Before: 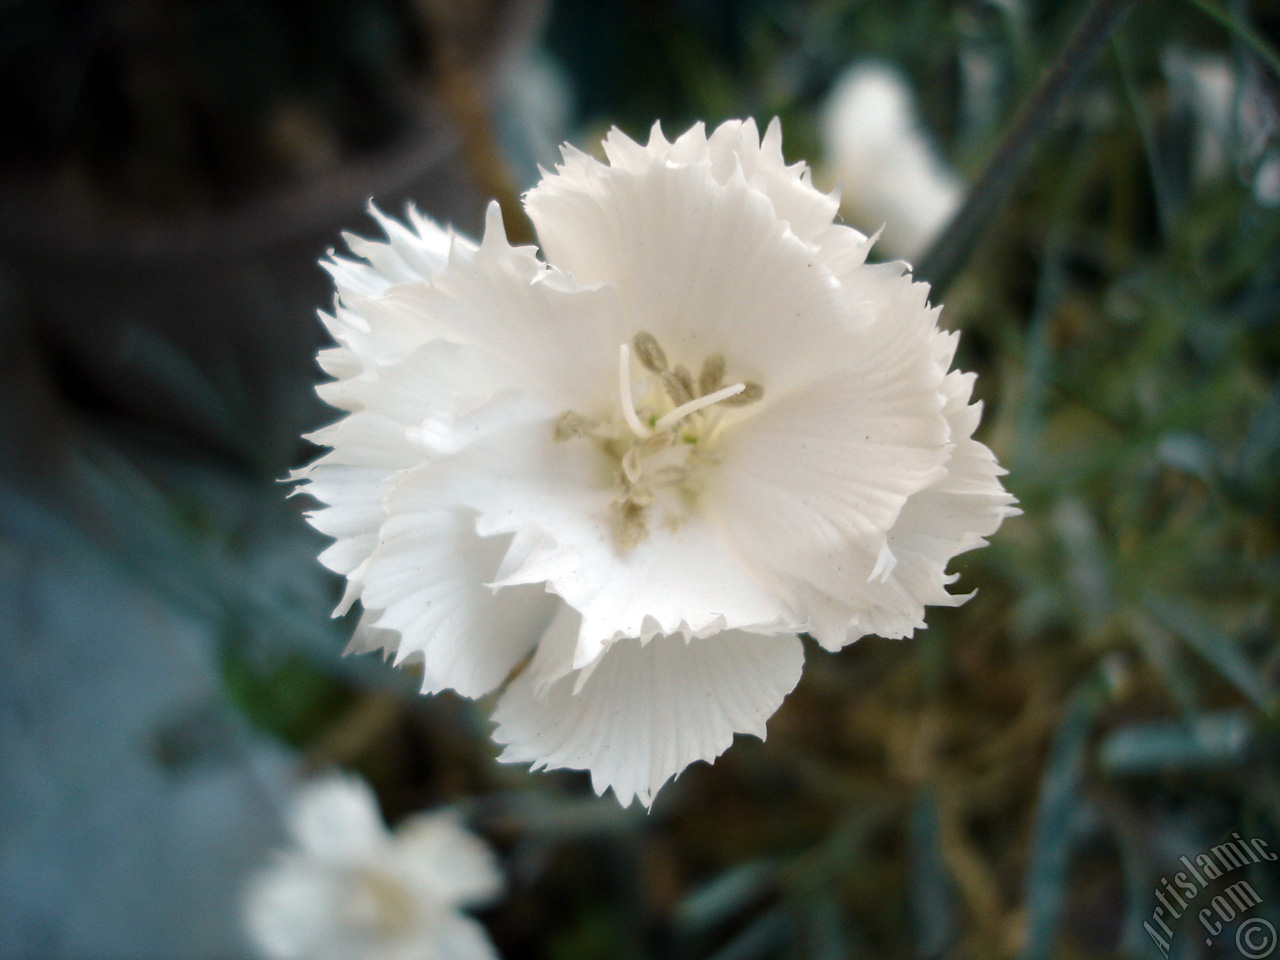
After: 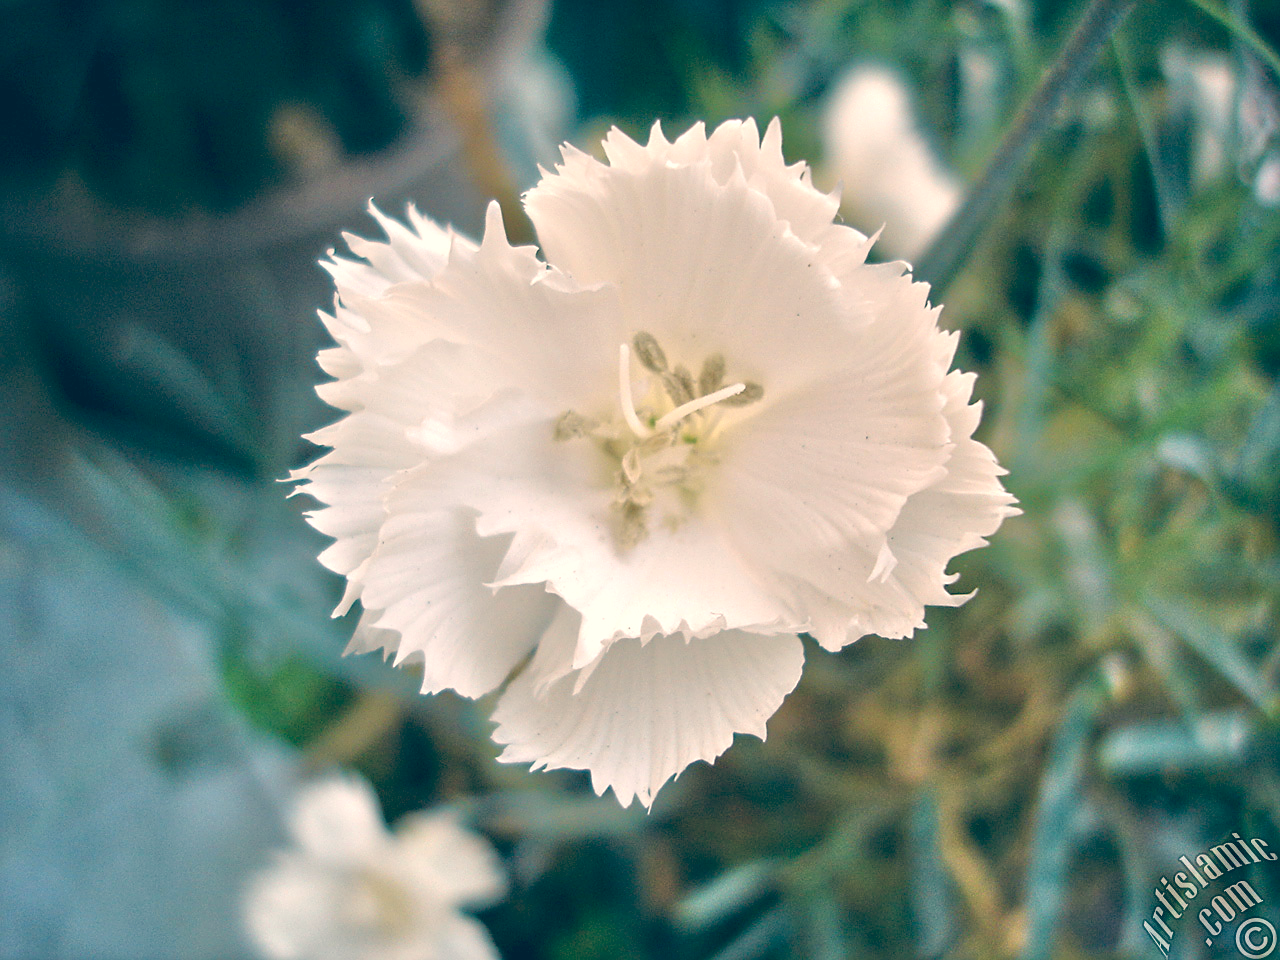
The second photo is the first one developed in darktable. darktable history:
tone equalizer: -8 EV 2 EV, -7 EV 2 EV, -6 EV 2 EV, -5 EV 2 EV, -4 EV 2 EV, -3 EV 1.5 EV, -2 EV 1 EV, -1 EV 0.5 EV
sharpen: on, module defaults
color balance: lift [1.006, 0.985, 1.002, 1.015], gamma [1, 0.953, 1.008, 1.047], gain [1.076, 1.13, 1.004, 0.87]
